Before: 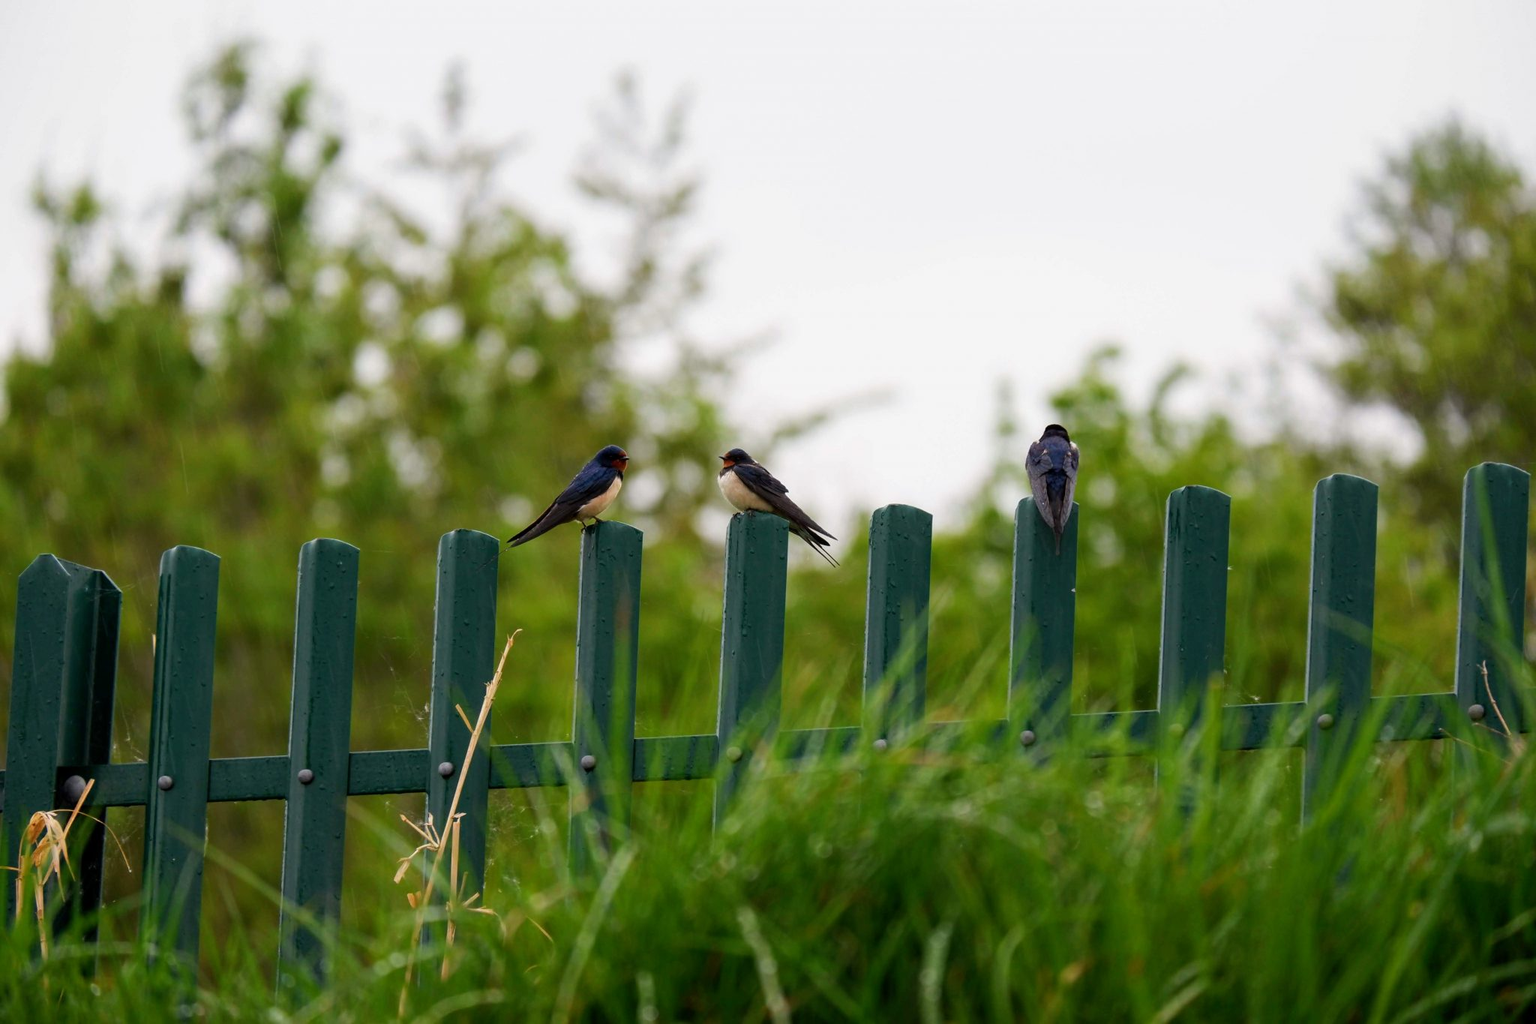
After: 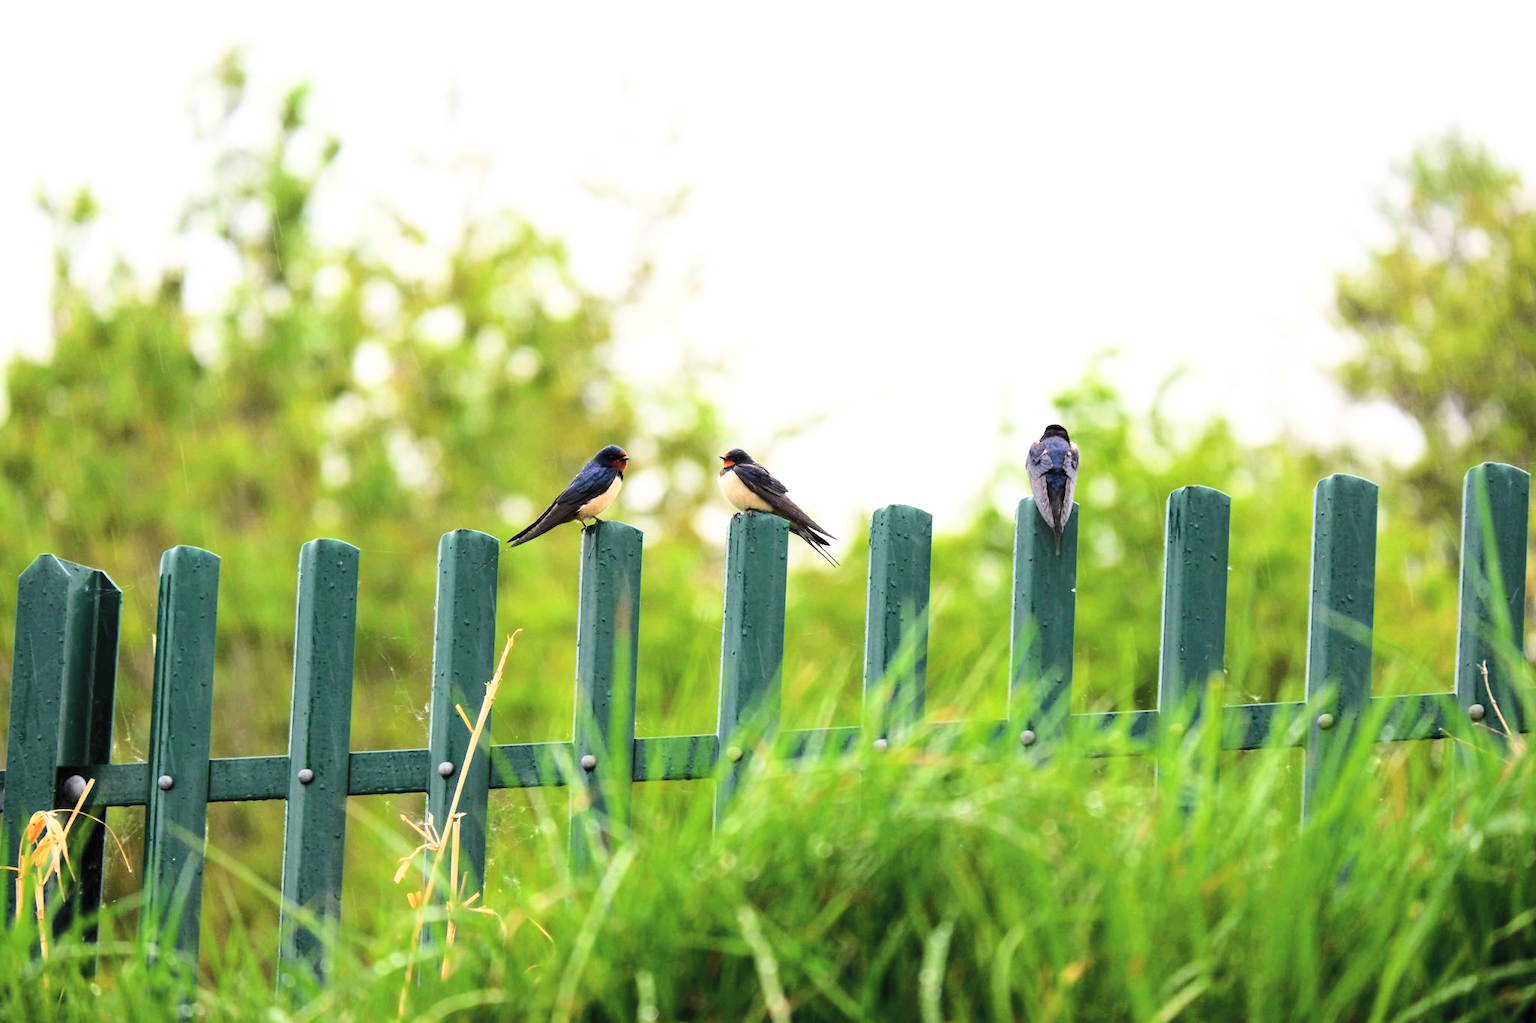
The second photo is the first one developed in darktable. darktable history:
exposure: black level correction 0, exposure 0.5 EV, compensate highlight preservation false
contrast brightness saturation: brightness 0.15
base curve: curves: ch0 [(0, 0) (0.032, 0.037) (0.105, 0.228) (0.435, 0.76) (0.856, 0.983) (1, 1)]
local contrast: mode bilateral grid, contrast 14, coarseness 36, detail 105%, midtone range 0.2
